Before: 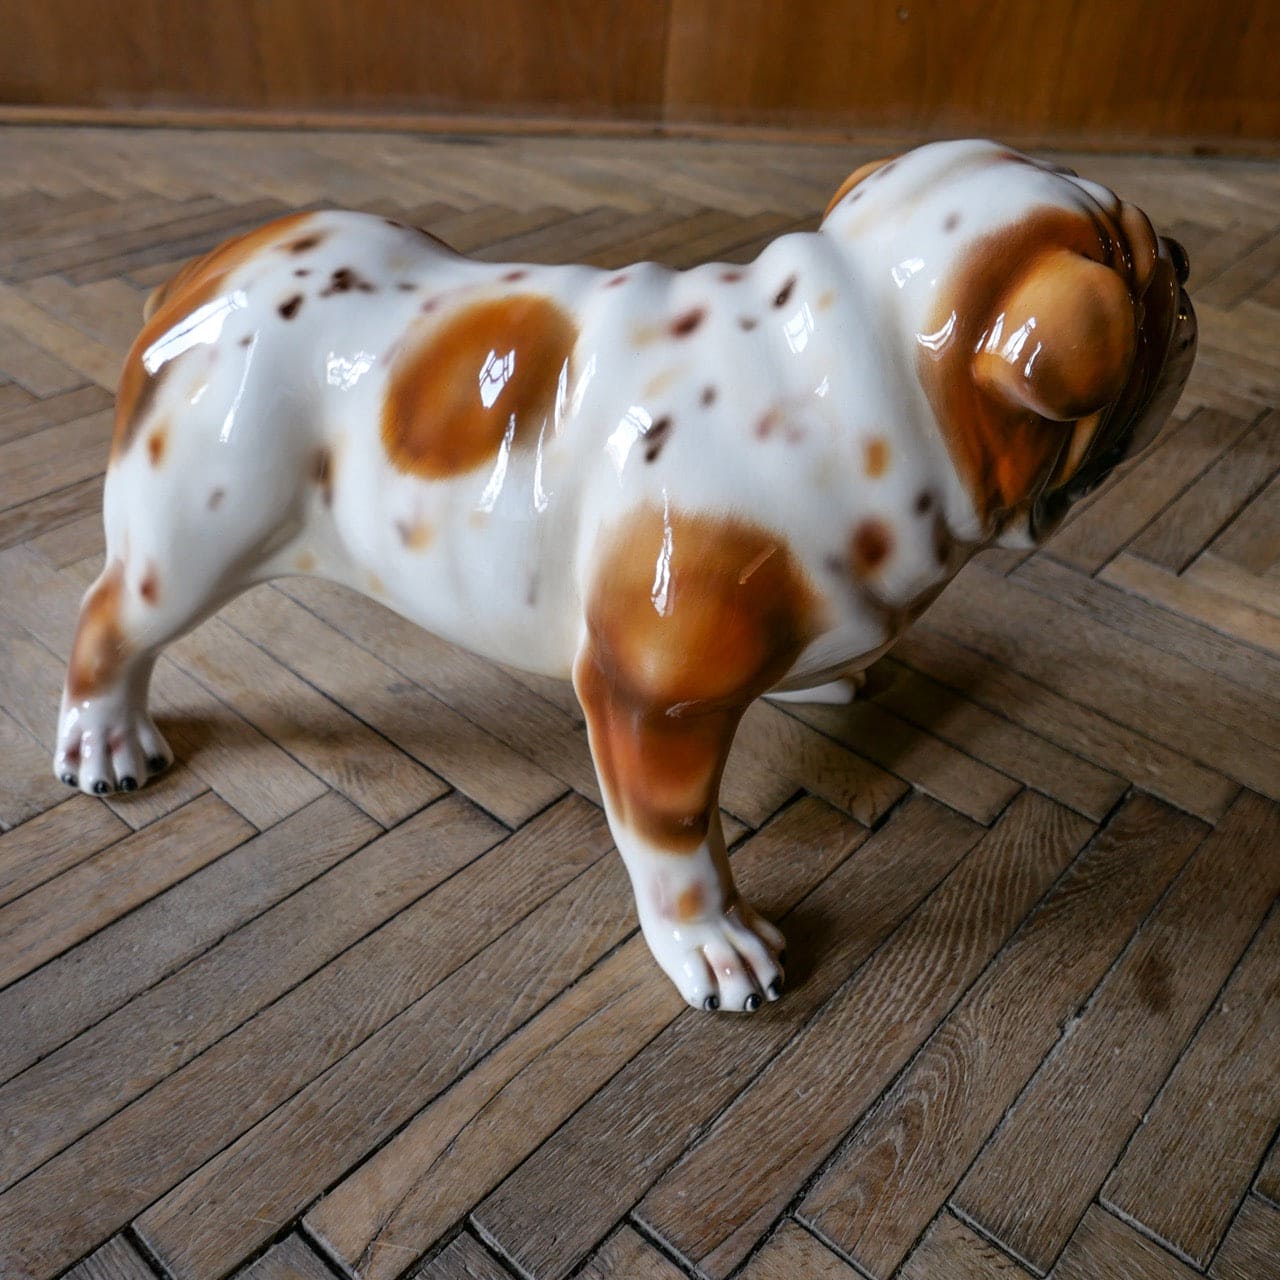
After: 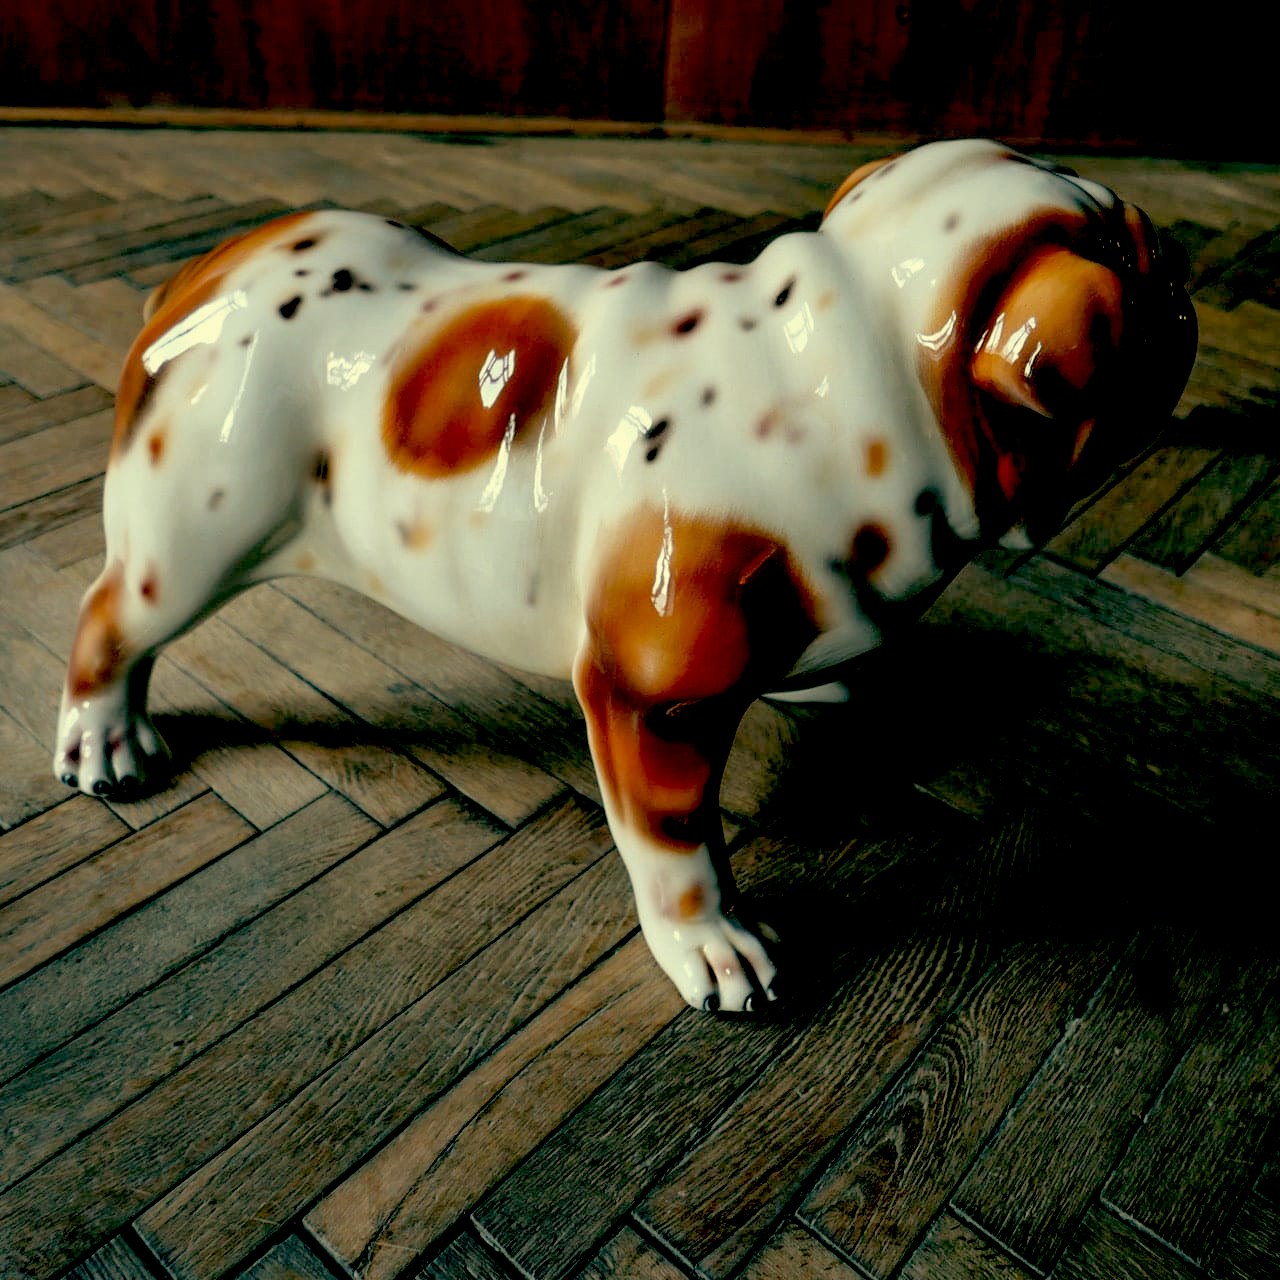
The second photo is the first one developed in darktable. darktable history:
exposure: black level correction 0.056, exposure -0.039 EV, compensate highlight preservation false
color balance: mode lift, gamma, gain (sRGB), lift [1, 0.69, 1, 1], gamma [1, 1.482, 1, 1], gain [1, 1, 1, 0.802]
